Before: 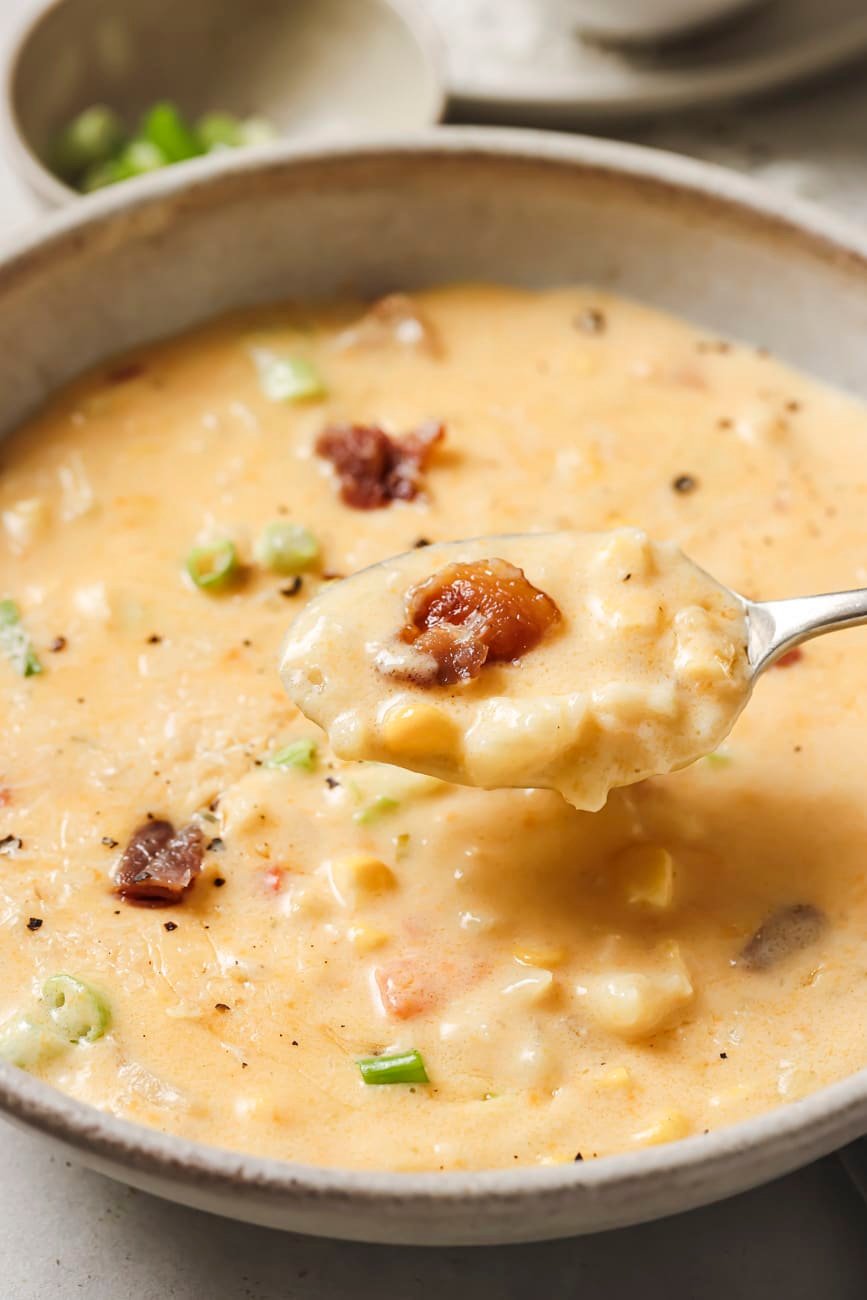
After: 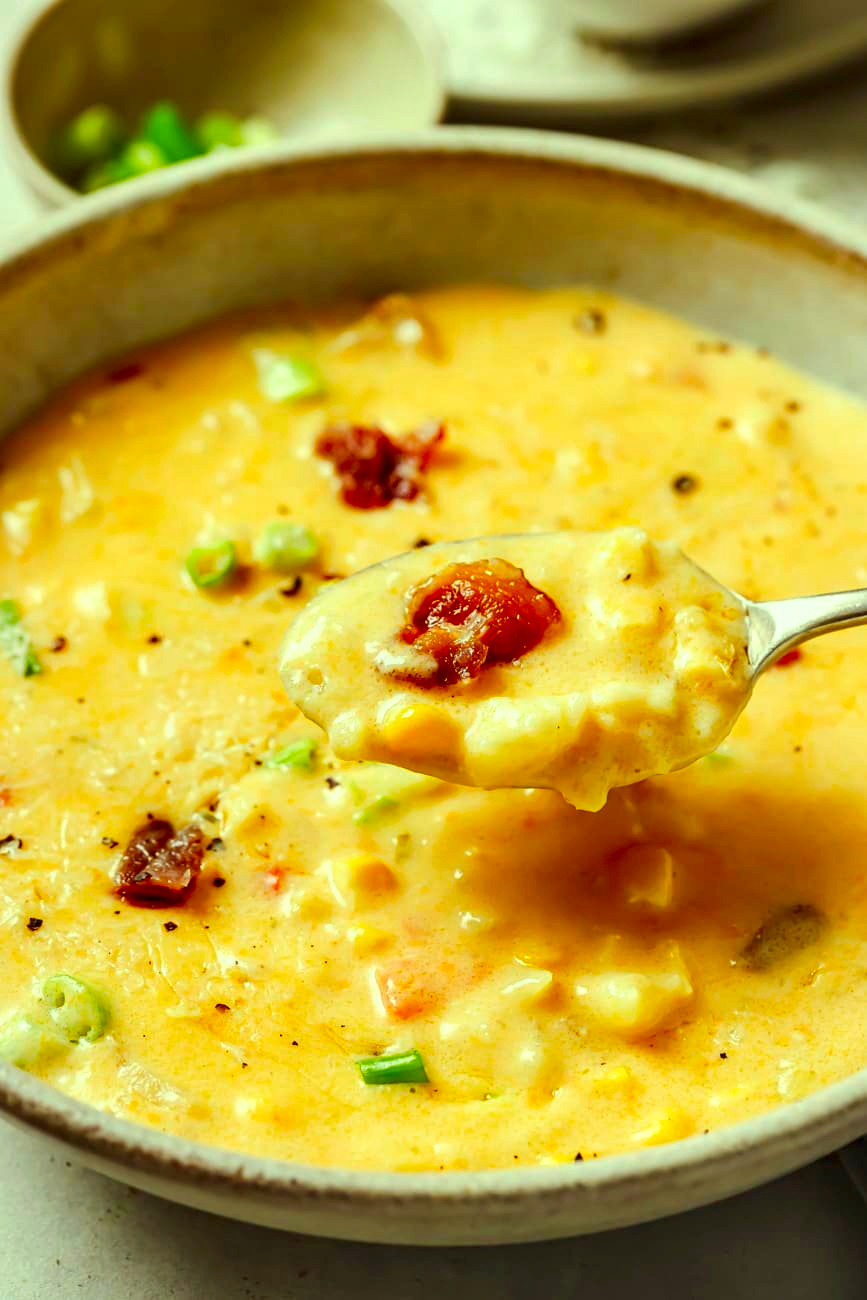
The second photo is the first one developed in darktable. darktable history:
local contrast: detail 135%, midtone range 0.75
exposure: compensate highlight preservation false
color correction: highlights a* -10.77, highlights b* 9.8, saturation 1.72
